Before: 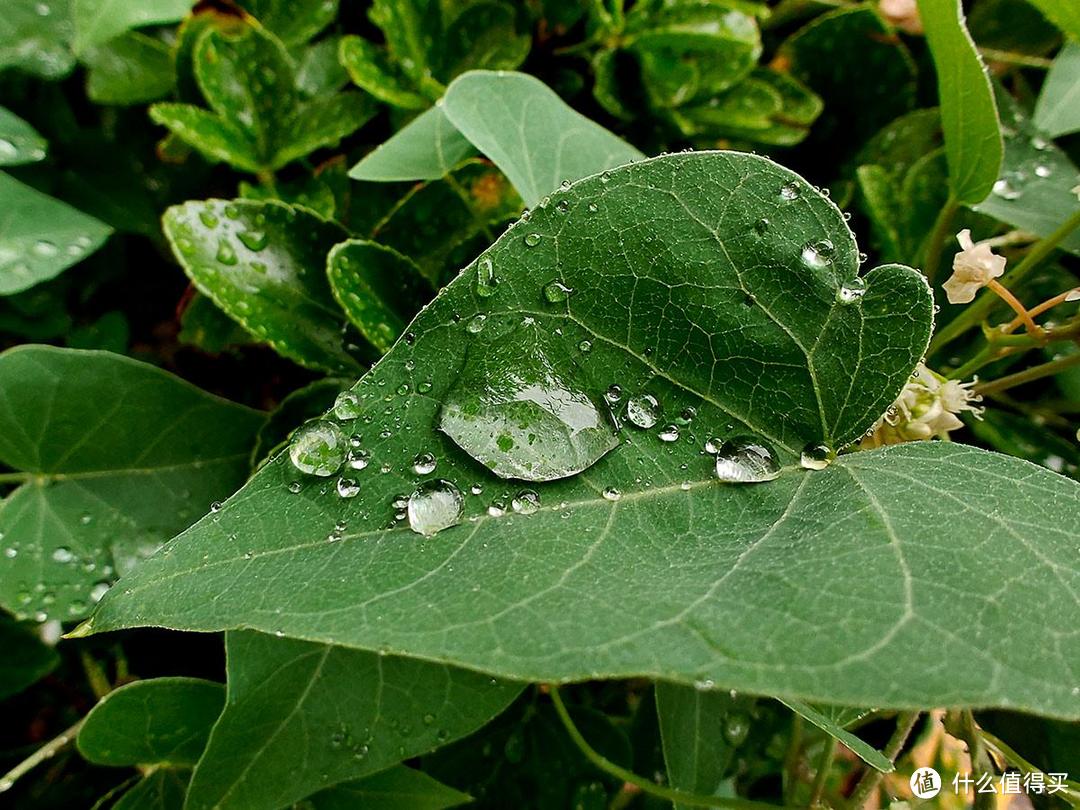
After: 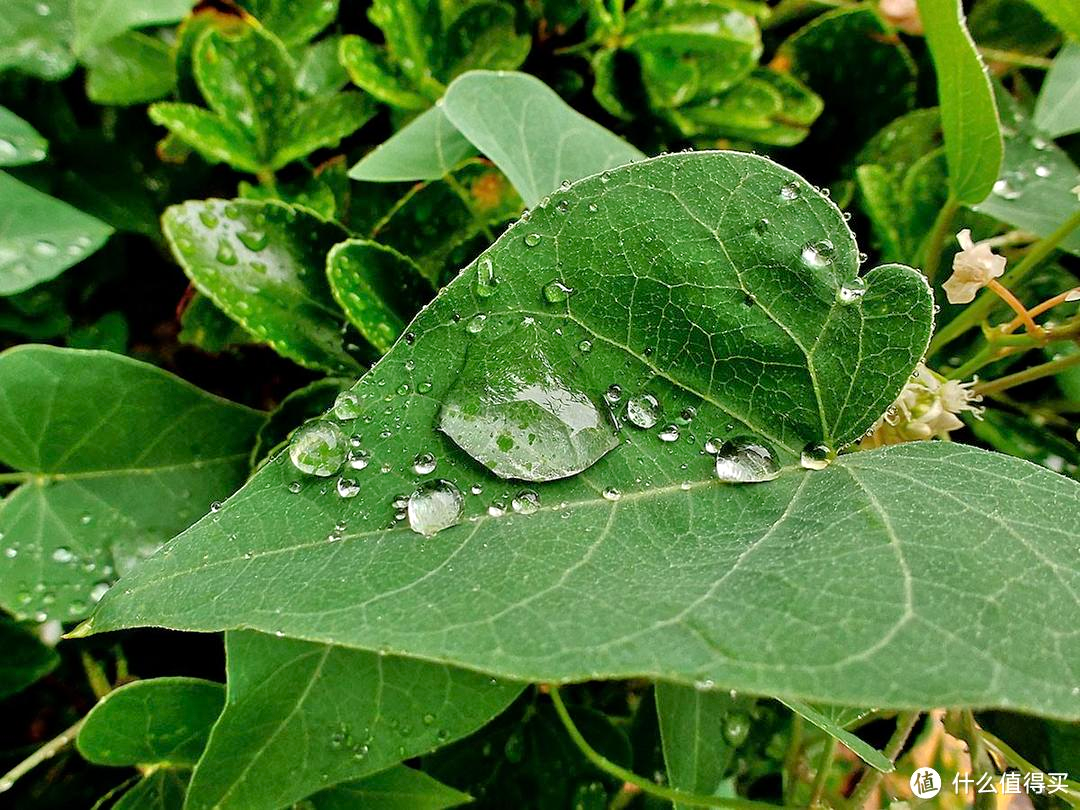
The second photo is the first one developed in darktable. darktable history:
tone equalizer: -7 EV 0.159 EV, -6 EV 0.628 EV, -5 EV 1.12 EV, -4 EV 1.35 EV, -3 EV 1.15 EV, -2 EV 0.6 EV, -1 EV 0.167 EV
